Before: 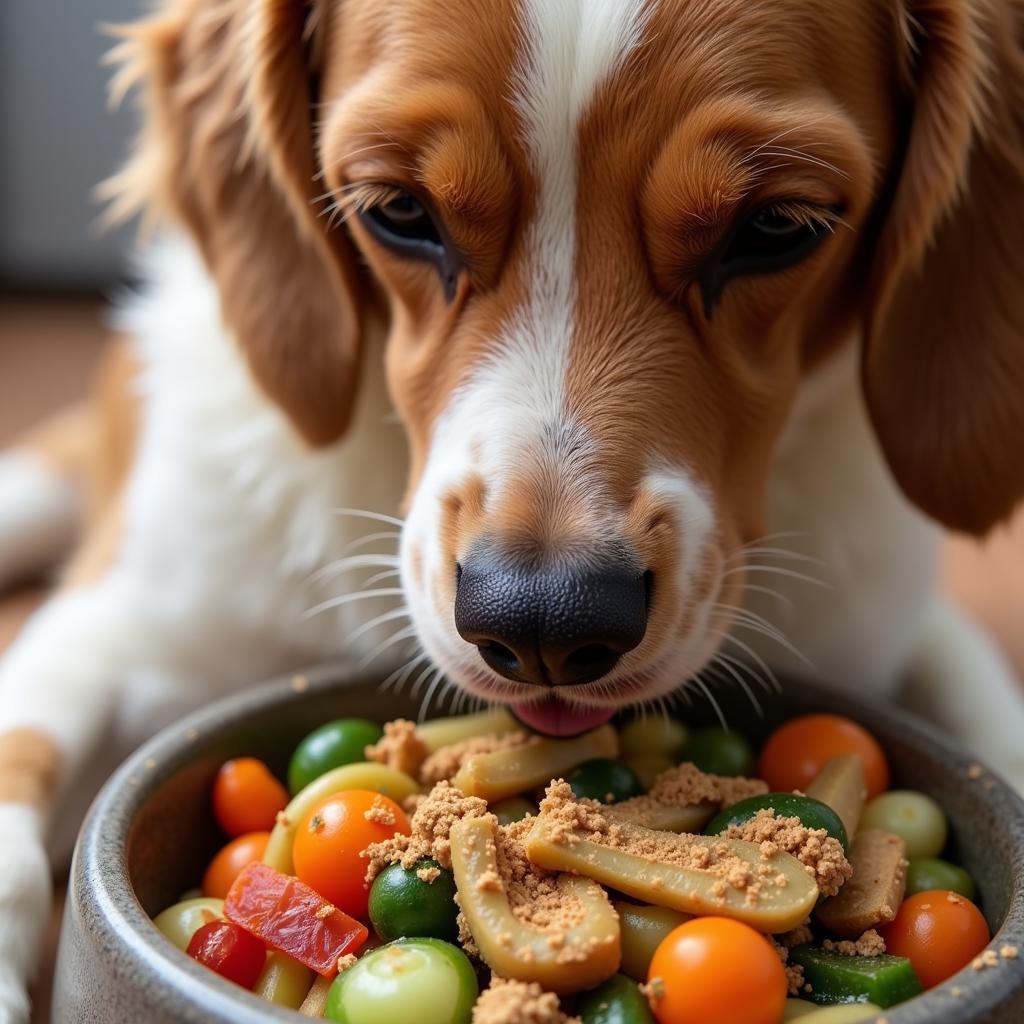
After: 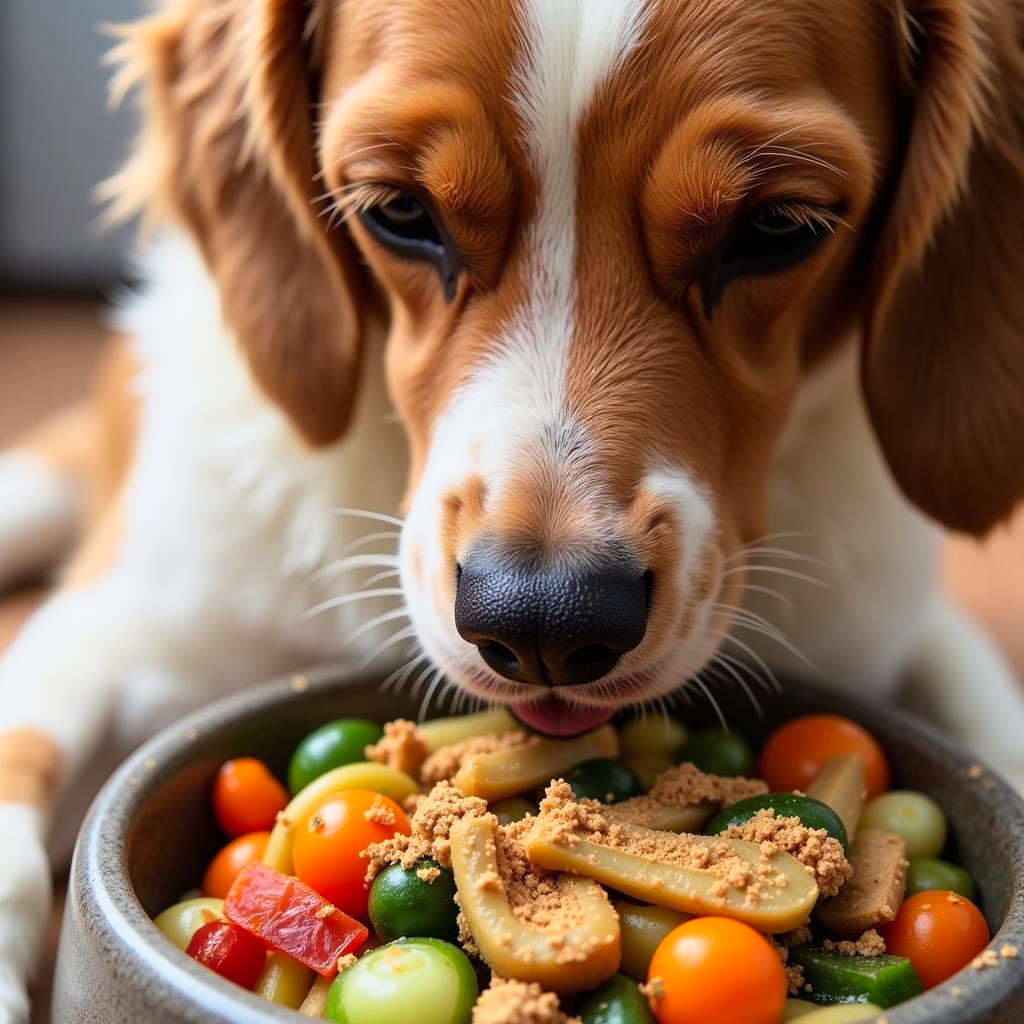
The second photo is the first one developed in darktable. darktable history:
tone curve: curves: ch0 [(0, 0) (0.091, 0.077) (0.517, 0.574) (0.745, 0.82) (0.844, 0.908) (0.909, 0.942) (1, 0.973)]; ch1 [(0, 0) (0.437, 0.404) (0.5, 0.5) (0.534, 0.554) (0.58, 0.603) (0.616, 0.649) (1, 1)]; ch2 [(0, 0) (0.442, 0.415) (0.5, 0.5) (0.535, 0.557) (0.585, 0.62) (1, 1)], color space Lab, linked channels, preserve colors none
shadows and highlights: shadows 25.04, highlights -24.25
contrast brightness saturation: contrast 0.043, saturation 0.065
